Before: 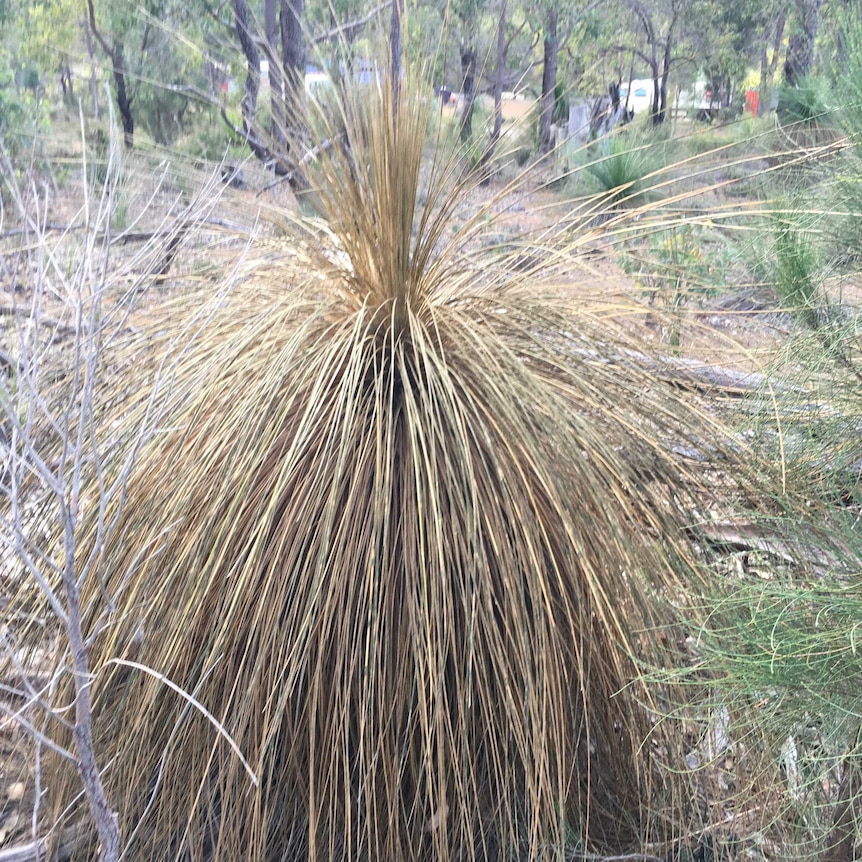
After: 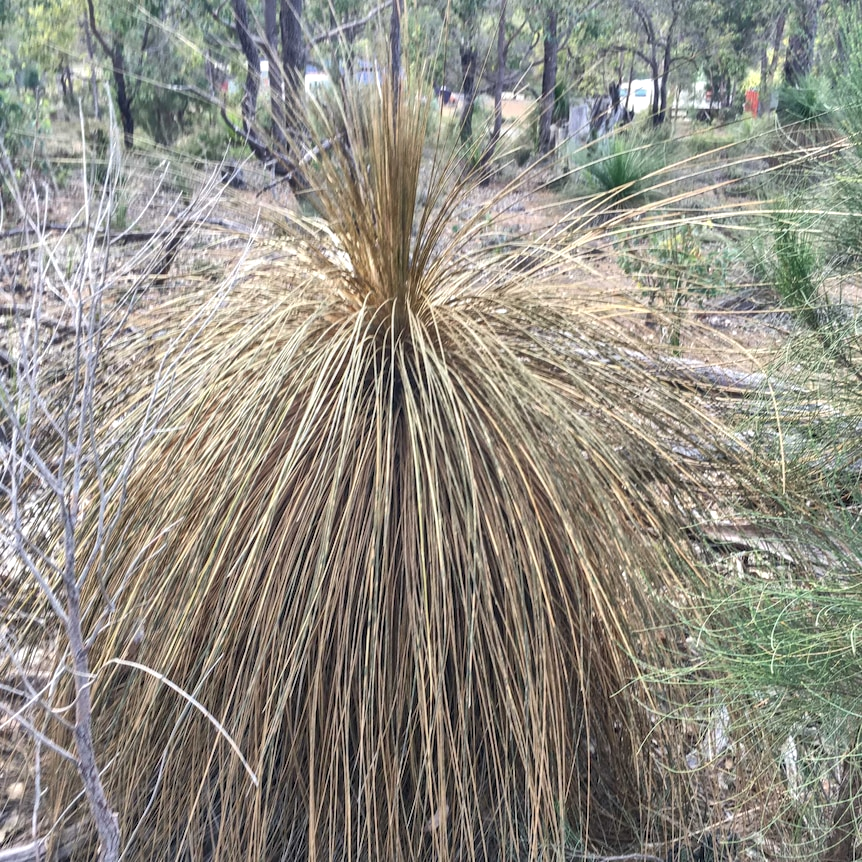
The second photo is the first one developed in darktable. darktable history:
local contrast: on, module defaults
shadows and highlights: shadows 74.54, highlights -60.79, soften with gaussian
